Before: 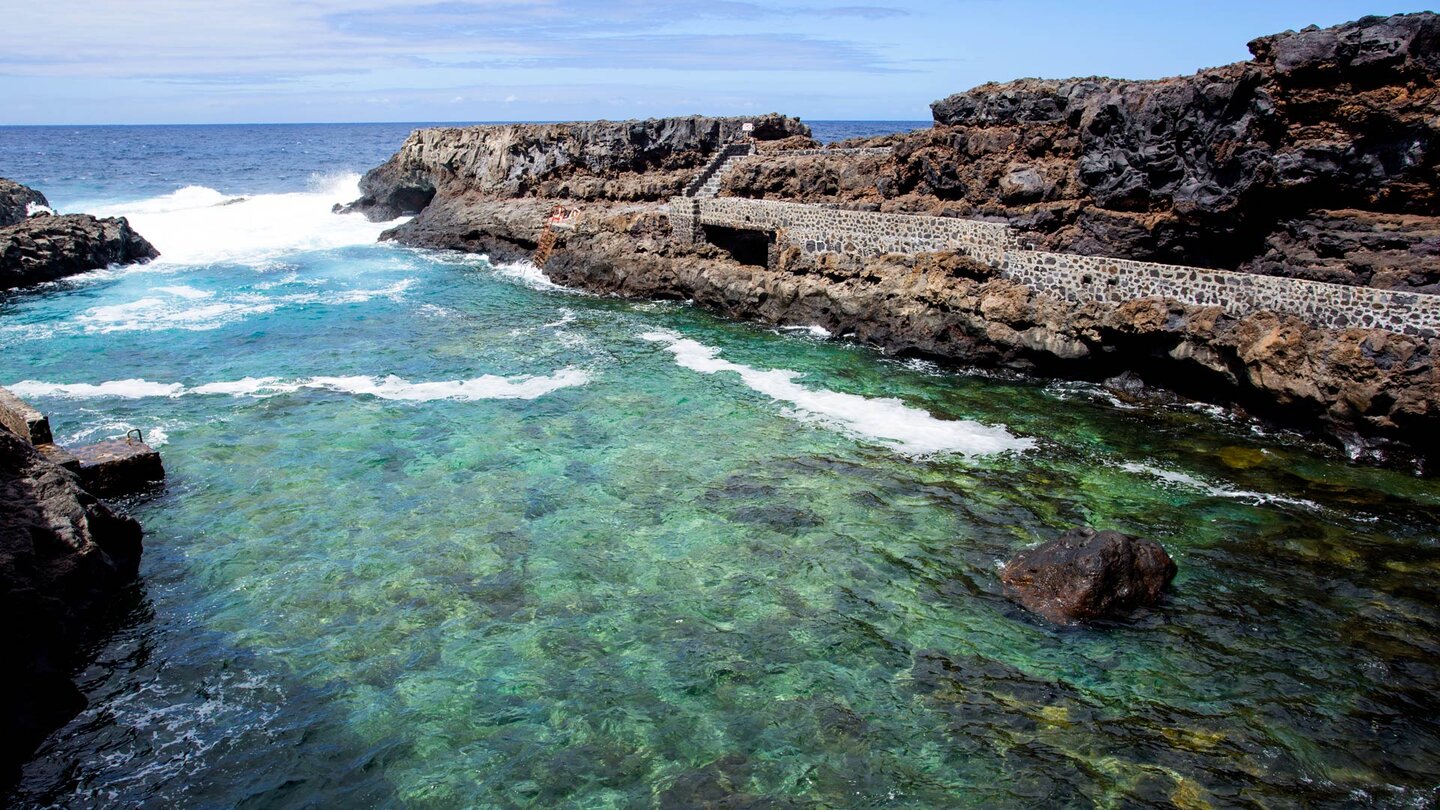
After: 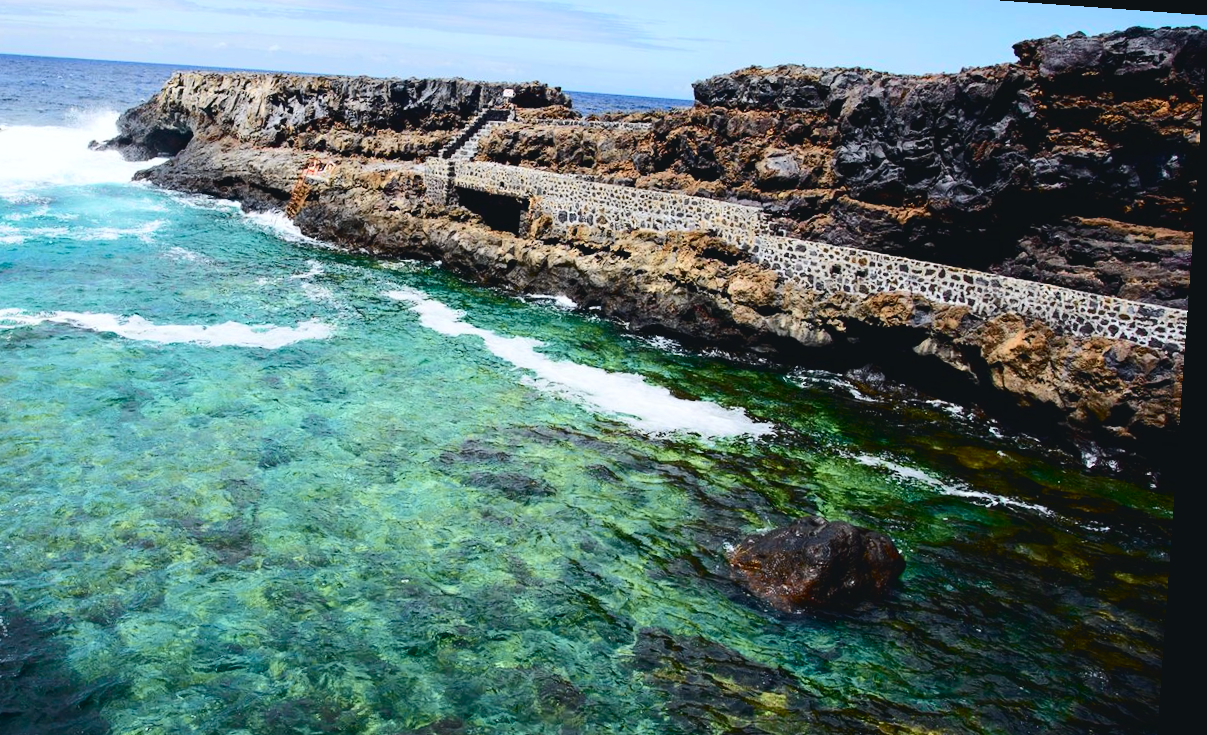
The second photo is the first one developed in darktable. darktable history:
crop: left 19.159%, top 9.58%, bottom 9.58%
rotate and perspective: rotation 4.1°, automatic cropping off
contrast brightness saturation: contrast 0.15, brightness -0.01, saturation 0.1
tone curve: curves: ch0 [(0, 0.046) (0.037, 0.056) (0.176, 0.162) (0.33, 0.331) (0.432, 0.475) (0.601, 0.665) (0.843, 0.876) (1, 1)]; ch1 [(0, 0) (0.339, 0.349) (0.445, 0.42) (0.476, 0.47) (0.497, 0.492) (0.523, 0.514) (0.557, 0.558) (0.632, 0.615) (0.728, 0.746) (1, 1)]; ch2 [(0, 0) (0.327, 0.324) (0.417, 0.44) (0.46, 0.453) (0.502, 0.495) (0.526, 0.52) (0.54, 0.55) (0.606, 0.626) (0.745, 0.704) (1, 1)], color space Lab, independent channels, preserve colors none
